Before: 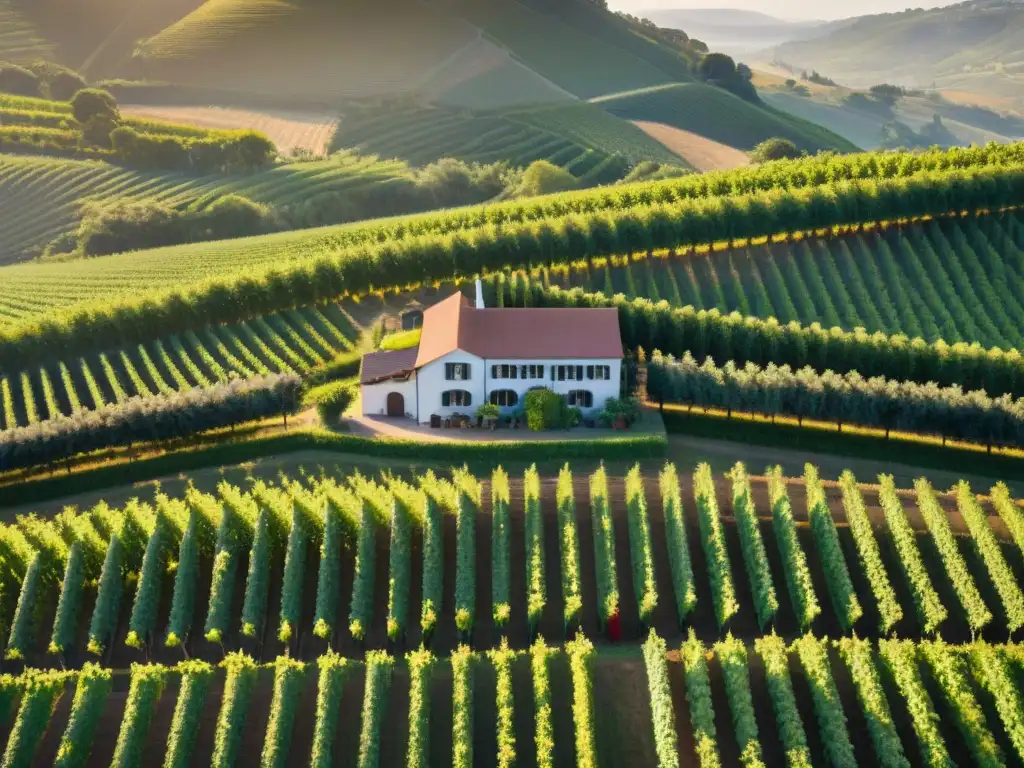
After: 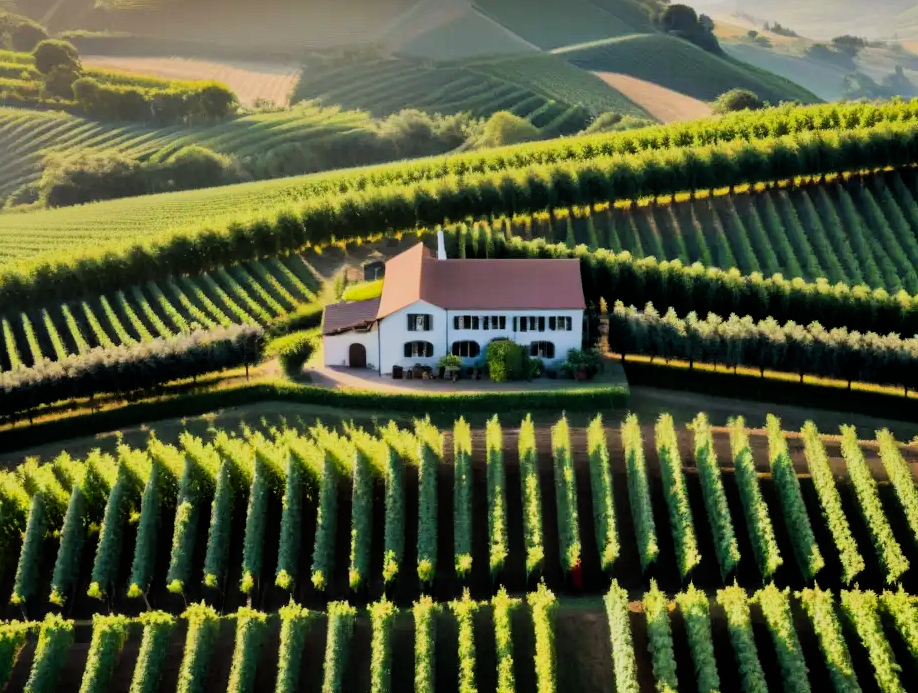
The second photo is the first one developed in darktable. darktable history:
crop: left 3.763%, top 6.408%, right 6.562%, bottom 3.287%
contrast brightness saturation: contrast 0.035, saturation 0.071
filmic rgb: black relative exposure -5.04 EV, white relative exposure 3.97 EV, hardness 2.9, contrast 1.298
